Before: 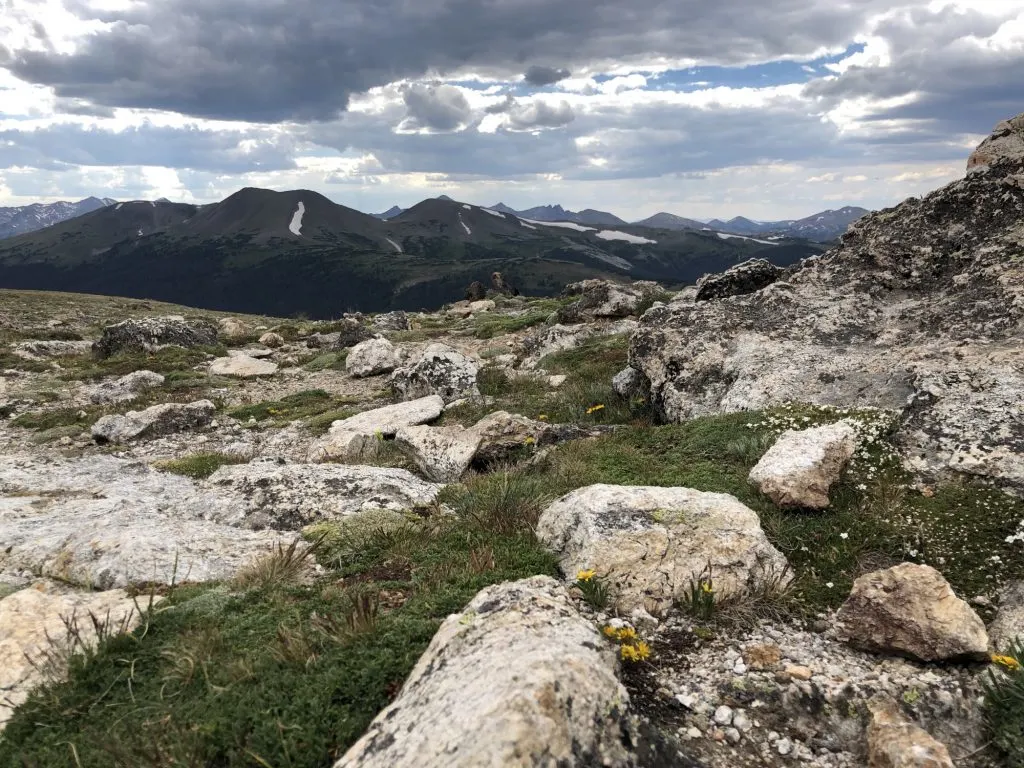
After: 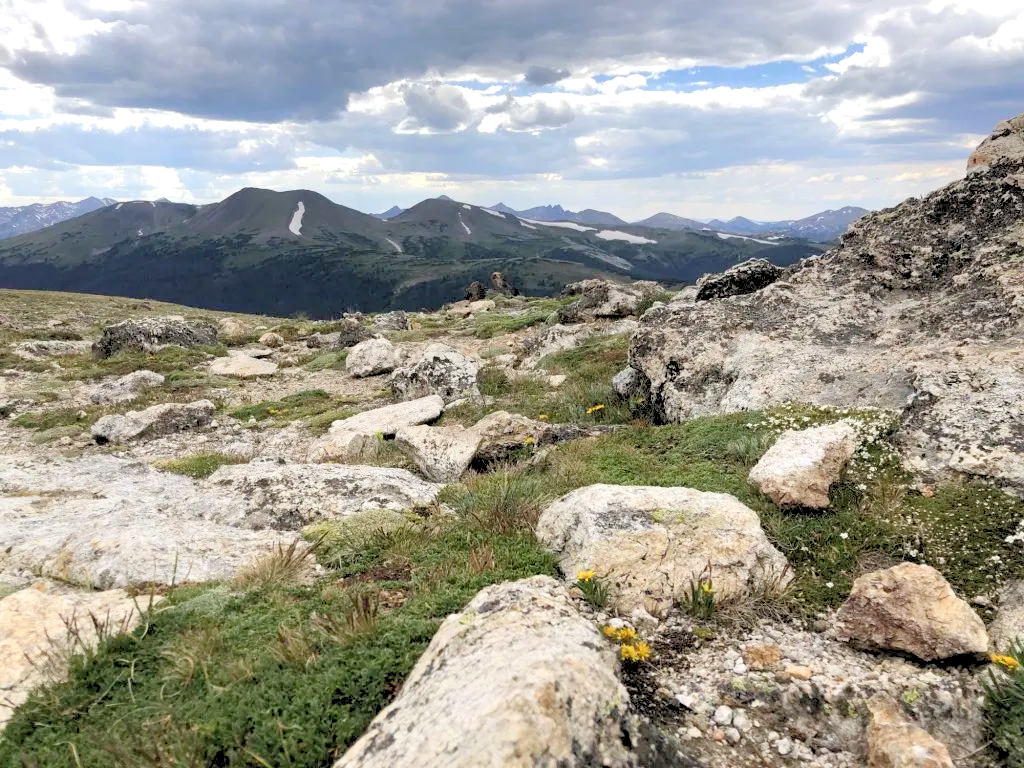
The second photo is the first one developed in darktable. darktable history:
white balance: emerald 1
levels: levels [0.072, 0.414, 0.976]
